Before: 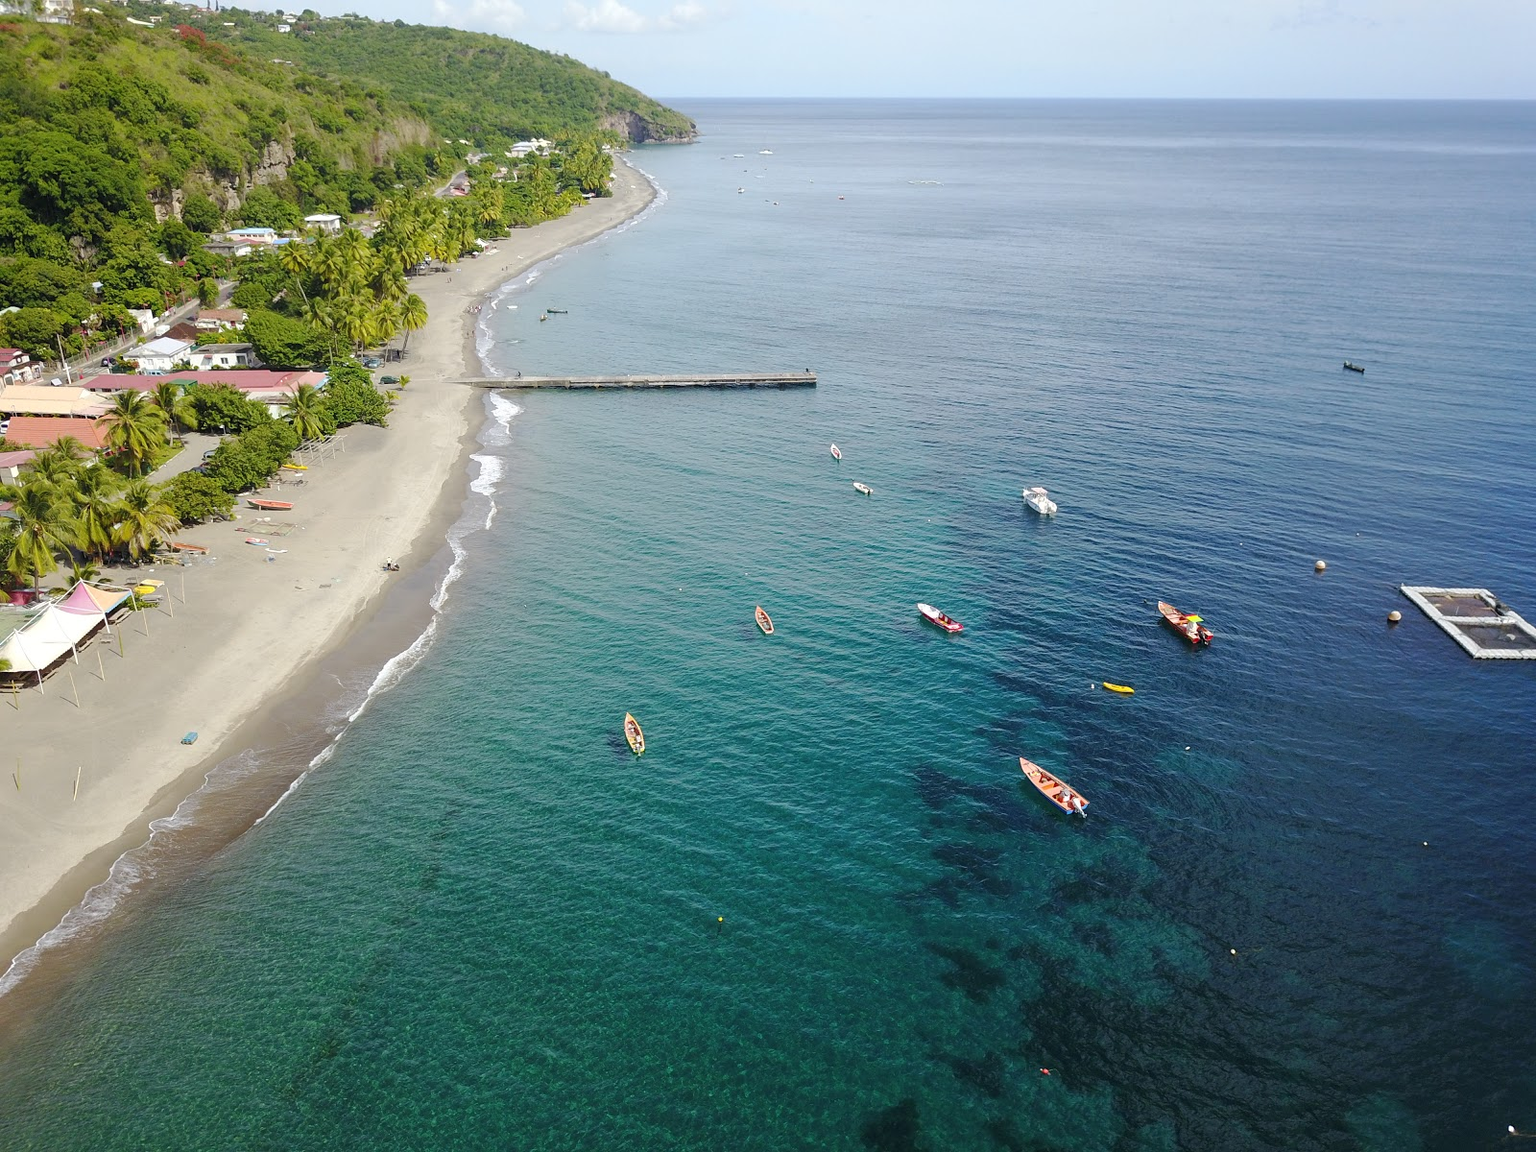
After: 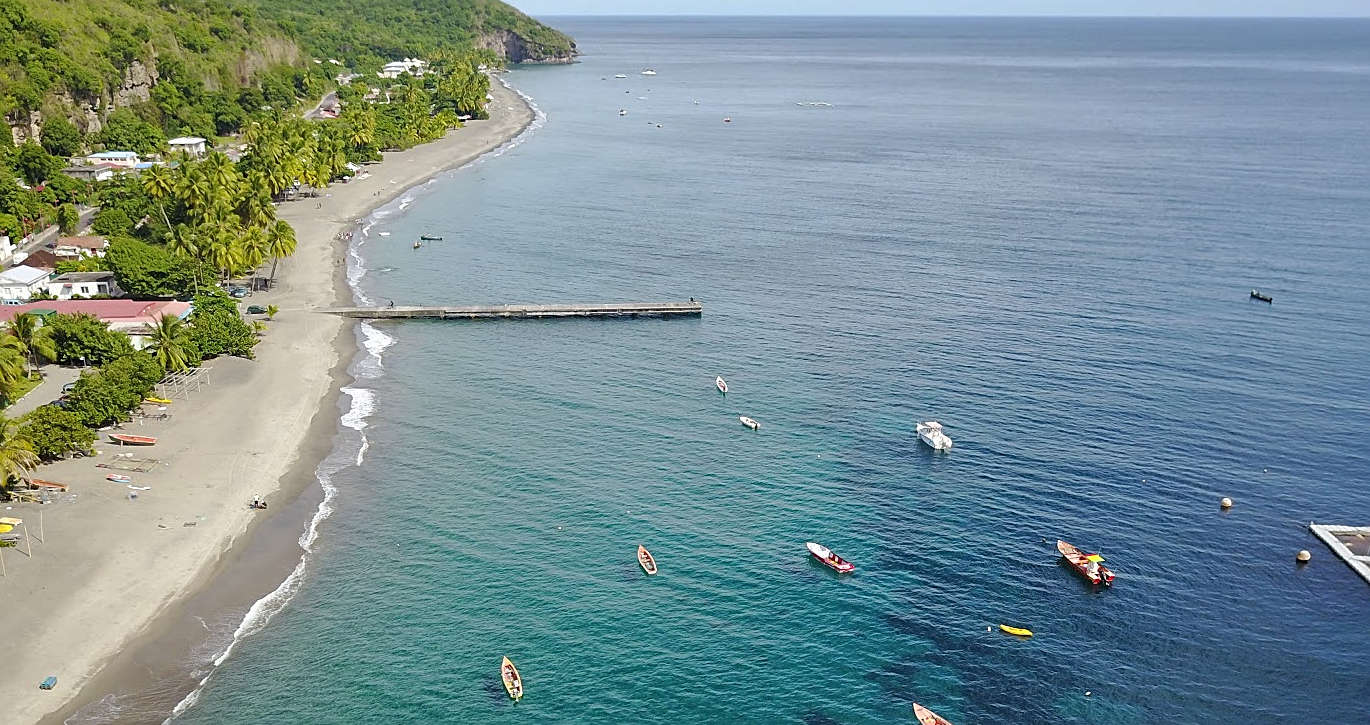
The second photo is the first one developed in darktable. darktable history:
crop and rotate: left 9.345%, top 7.22%, right 4.982%, bottom 32.331%
sharpen: on, module defaults
shadows and highlights: shadows 53, soften with gaussian
